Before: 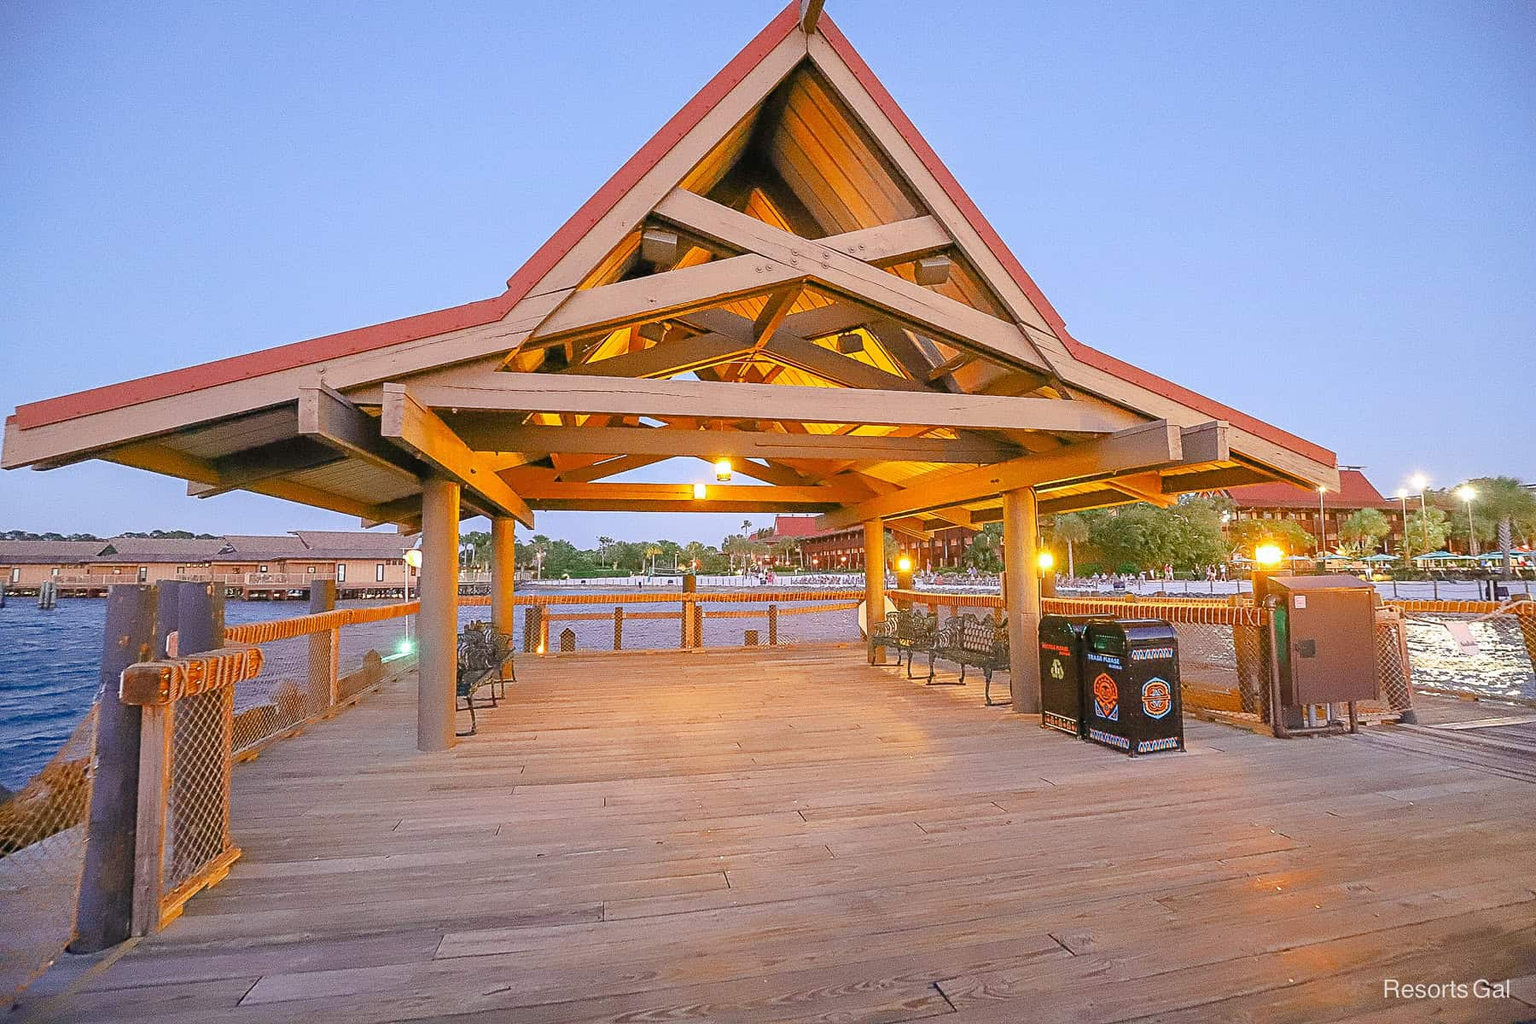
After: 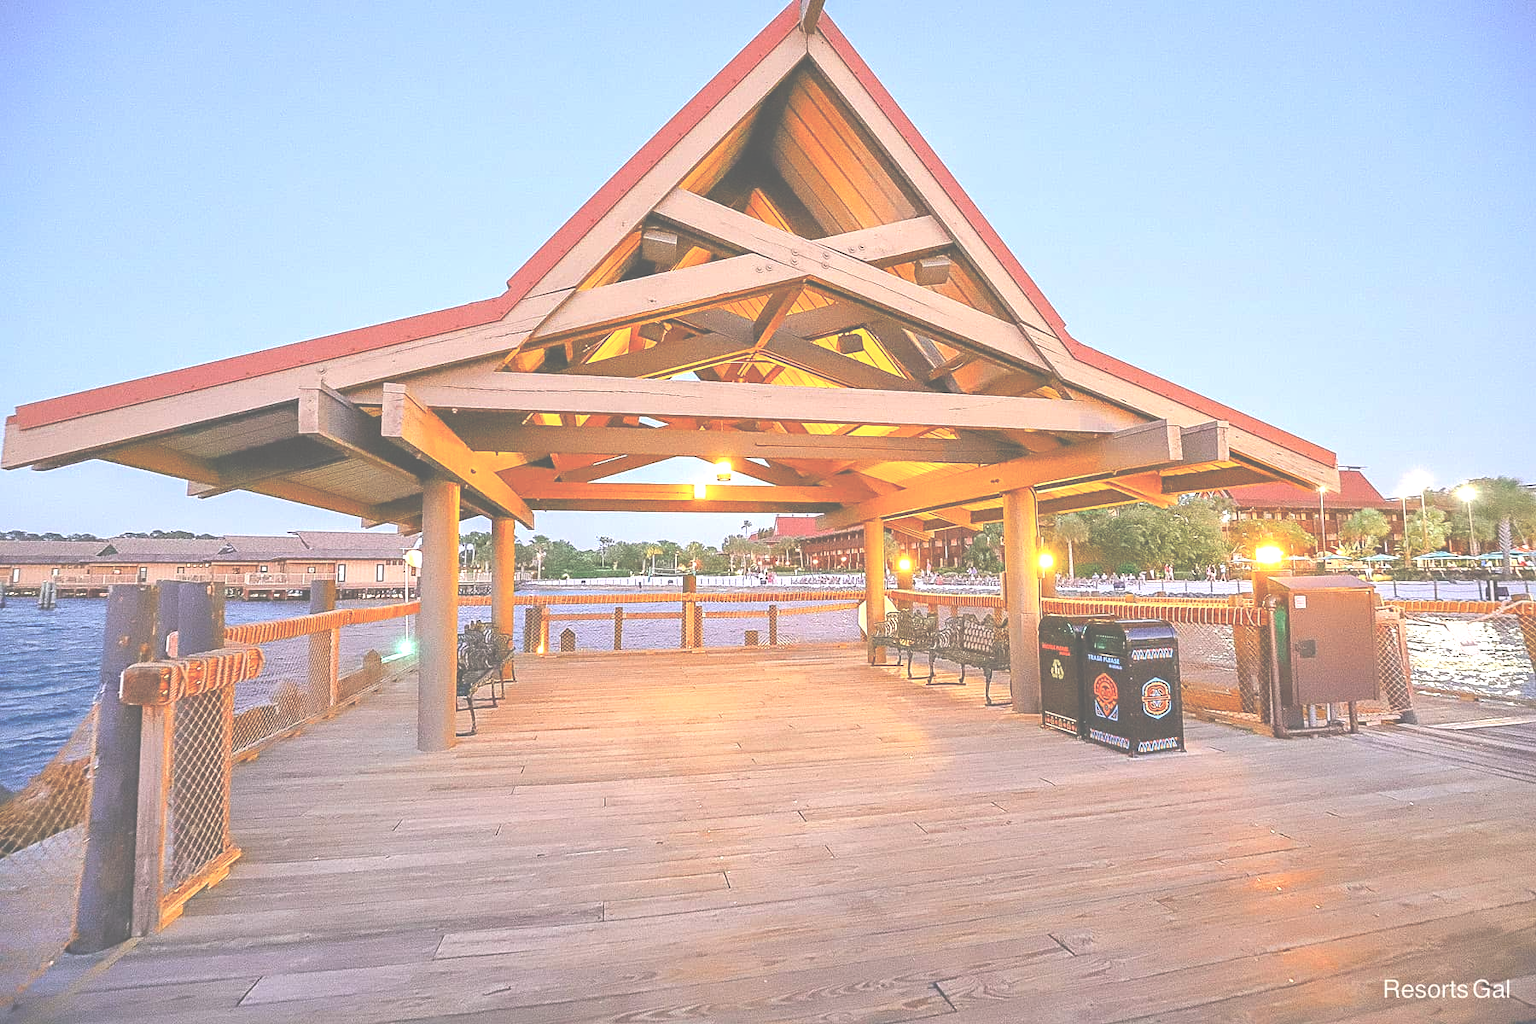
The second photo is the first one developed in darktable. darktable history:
contrast brightness saturation: contrast 0.05, brightness 0.06, saturation 0.01
exposure: black level correction -0.071, exposure 0.5 EV, compensate highlight preservation false
local contrast: mode bilateral grid, contrast 20, coarseness 50, detail 120%, midtone range 0.2
